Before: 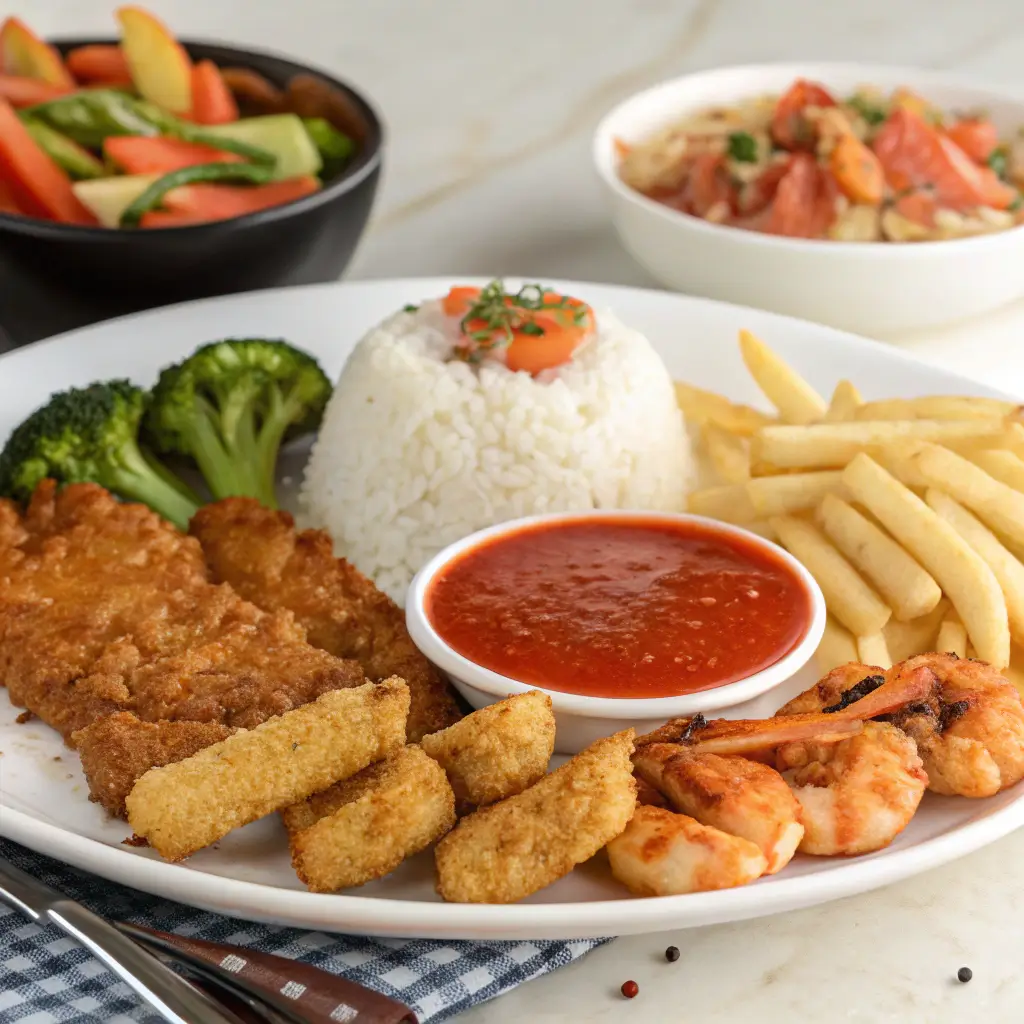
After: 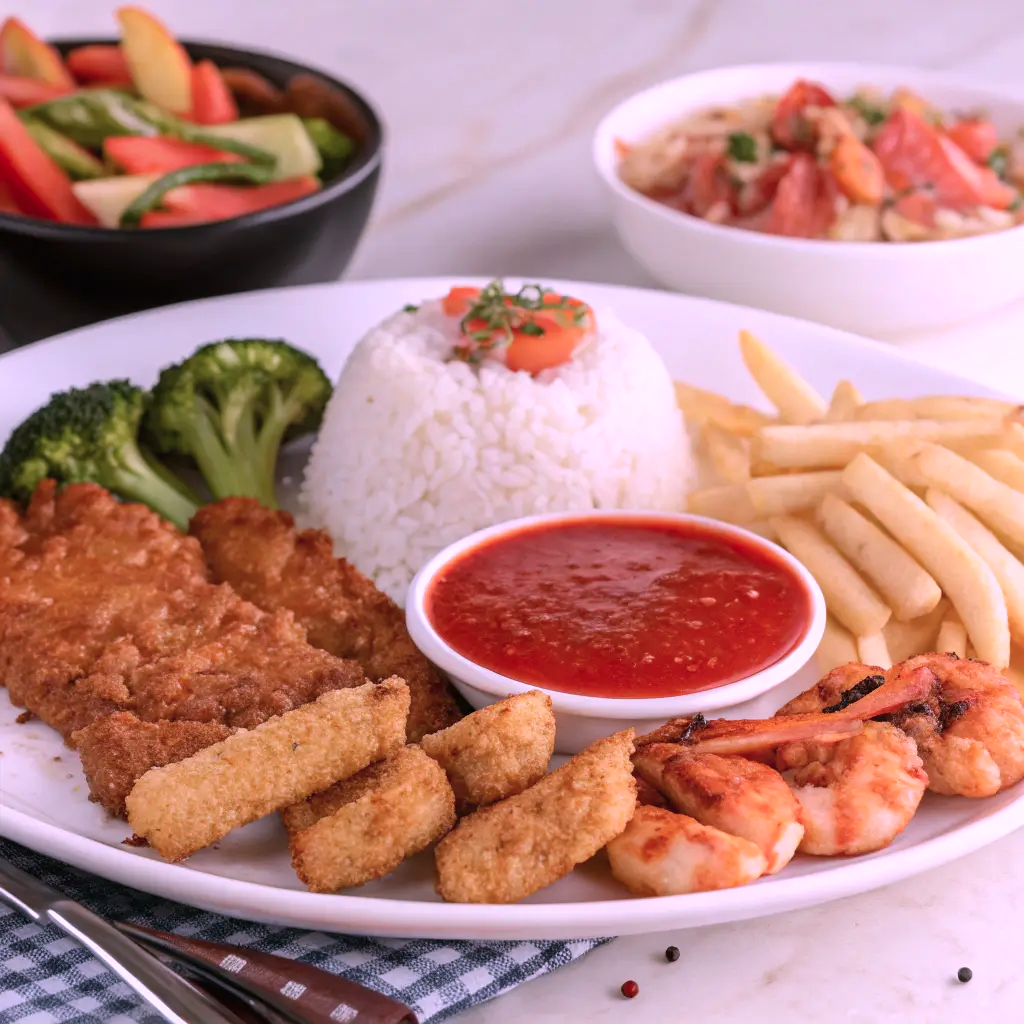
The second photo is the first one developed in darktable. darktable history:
color correction: highlights a* 15.85, highlights b* -19.91
